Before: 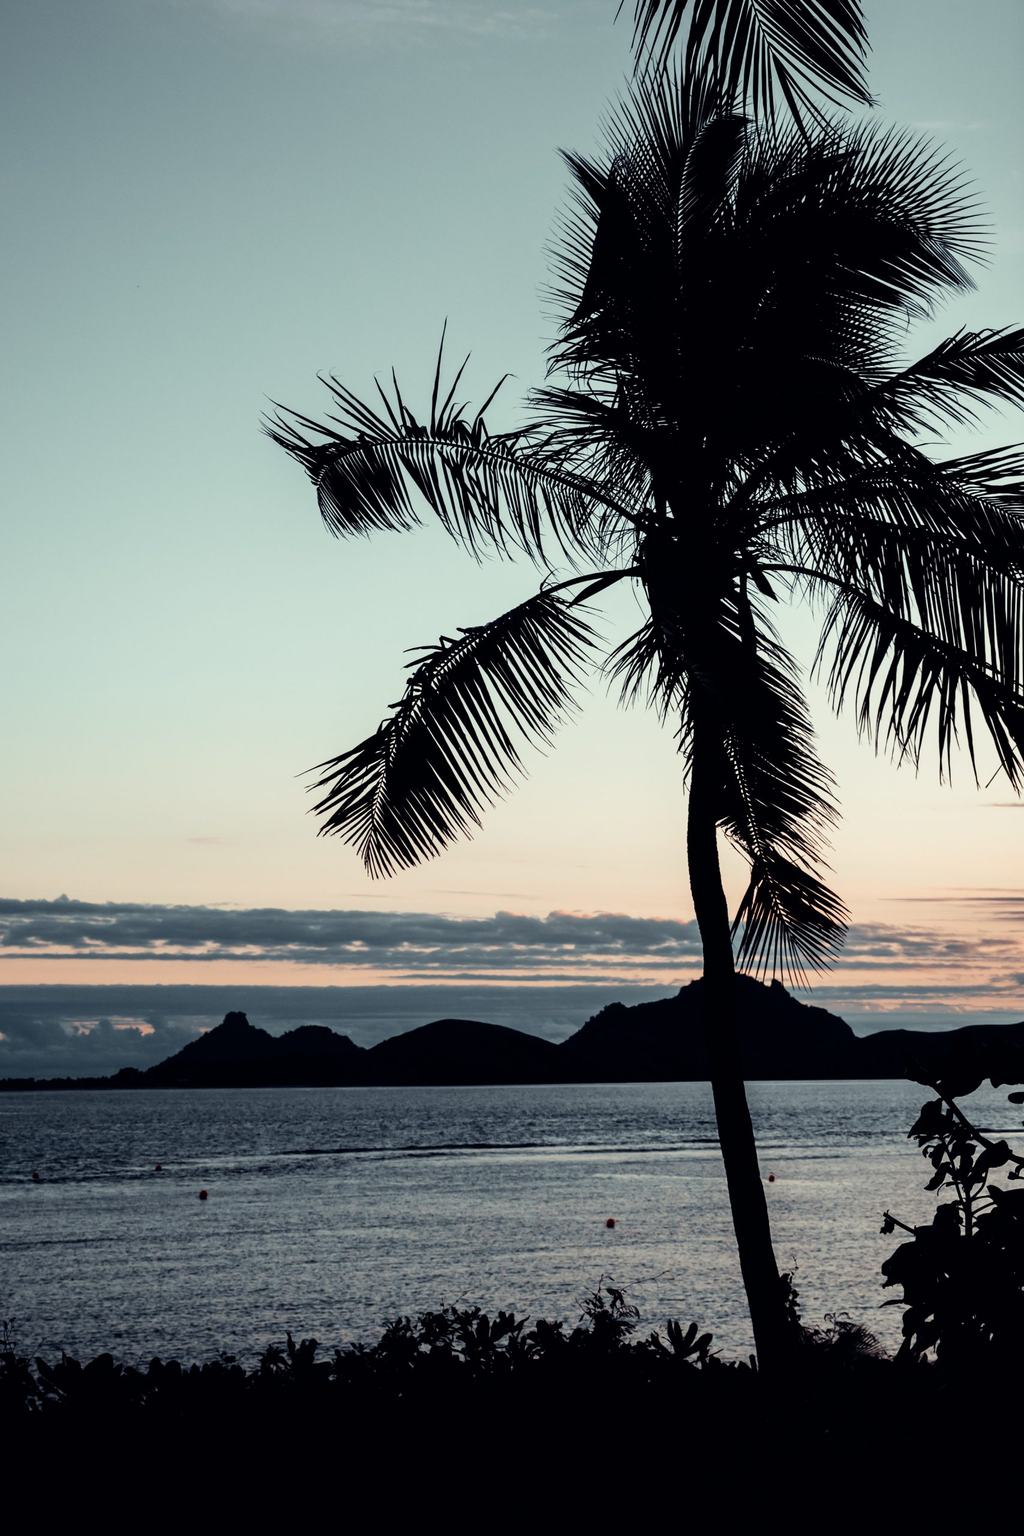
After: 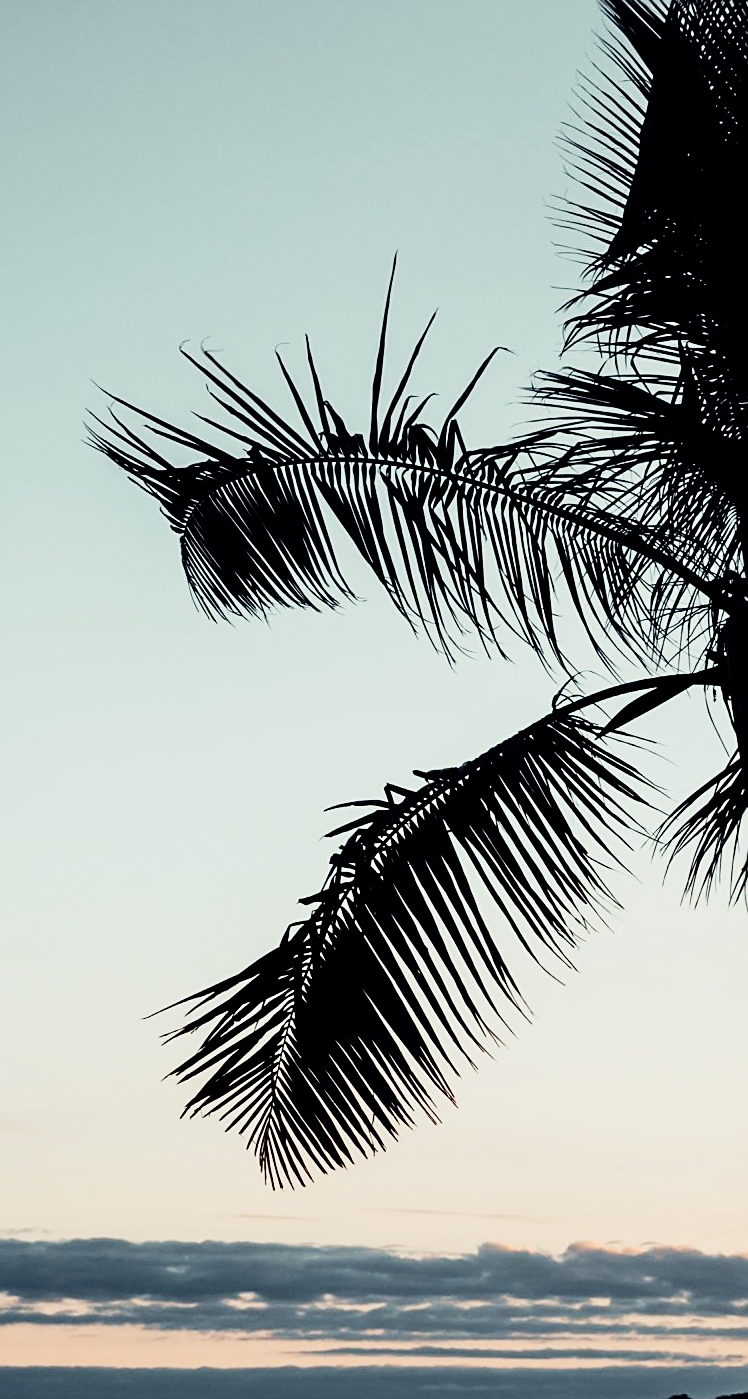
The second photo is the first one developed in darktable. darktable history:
tone curve: curves: ch0 [(0, 0) (0.128, 0.068) (0.292, 0.274) (0.46, 0.482) (0.653, 0.717) (0.819, 0.869) (0.998, 0.969)]; ch1 [(0, 0) (0.384, 0.365) (0.463, 0.45) (0.486, 0.486) (0.503, 0.504) (0.517, 0.517) (0.549, 0.572) (0.583, 0.615) (0.672, 0.699) (0.774, 0.817) (1, 1)]; ch2 [(0, 0) (0.374, 0.344) (0.446, 0.443) (0.494, 0.5) (0.527, 0.529) (0.565, 0.591) (0.644, 0.682) (1, 1)], preserve colors none
sharpen: on, module defaults
contrast brightness saturation: contrast 0.074
crop: left 20.415%, top 10.796%, right 35.714%, bottom 34.532%
